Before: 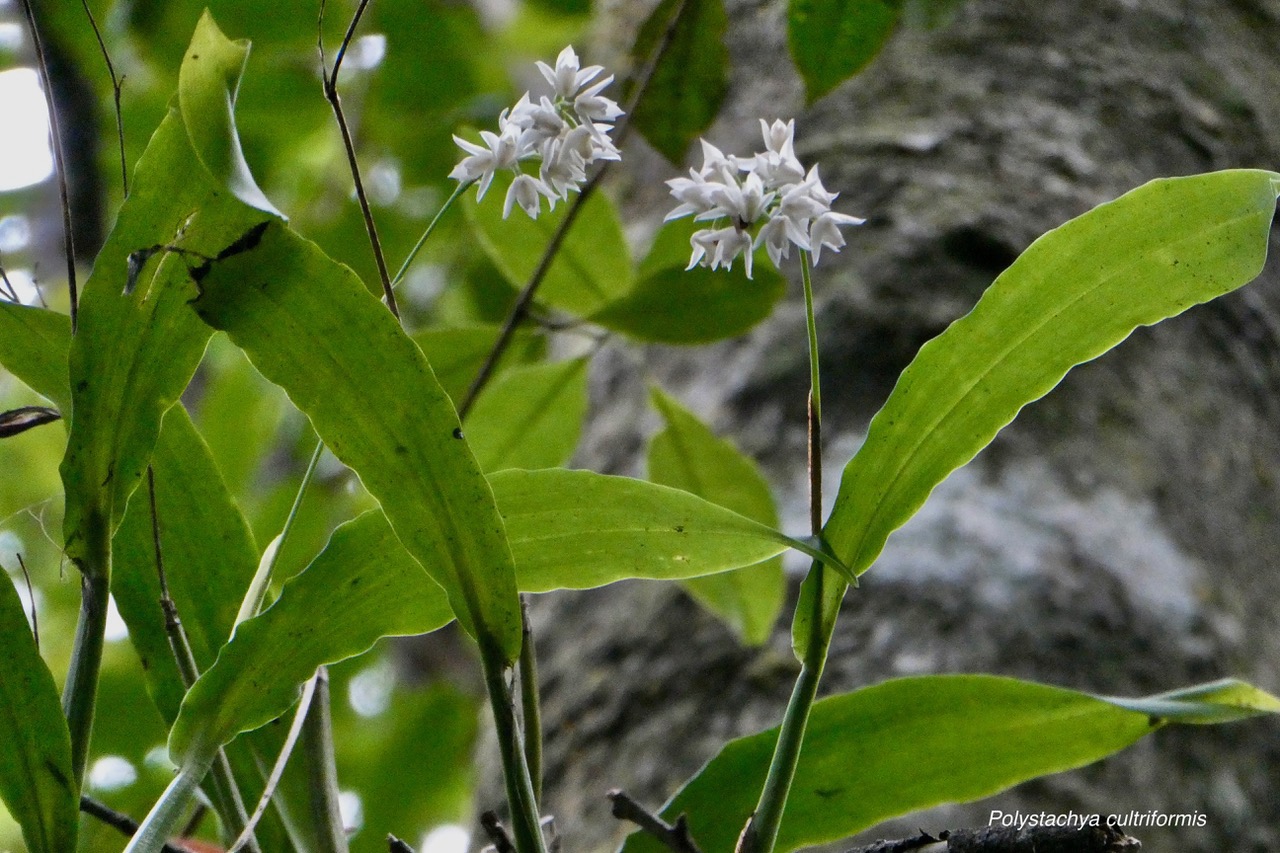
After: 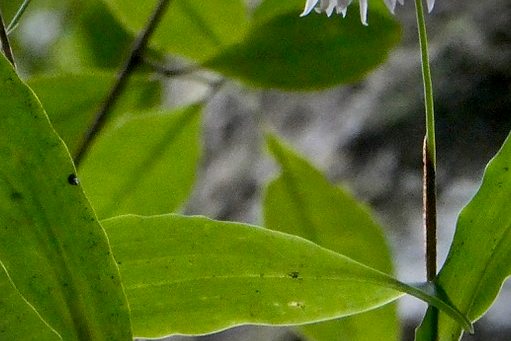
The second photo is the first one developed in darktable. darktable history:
sharpen: radius 1.024, threshold 0.853
crop: left 30.082%, top 29.826%, right 29.937%, bottom 30.144%
vignetting: fall-off start 100.33%, fall-off radius 70.85%, brightness -0.725, saturation -0.48, width/height ratio 1.176
